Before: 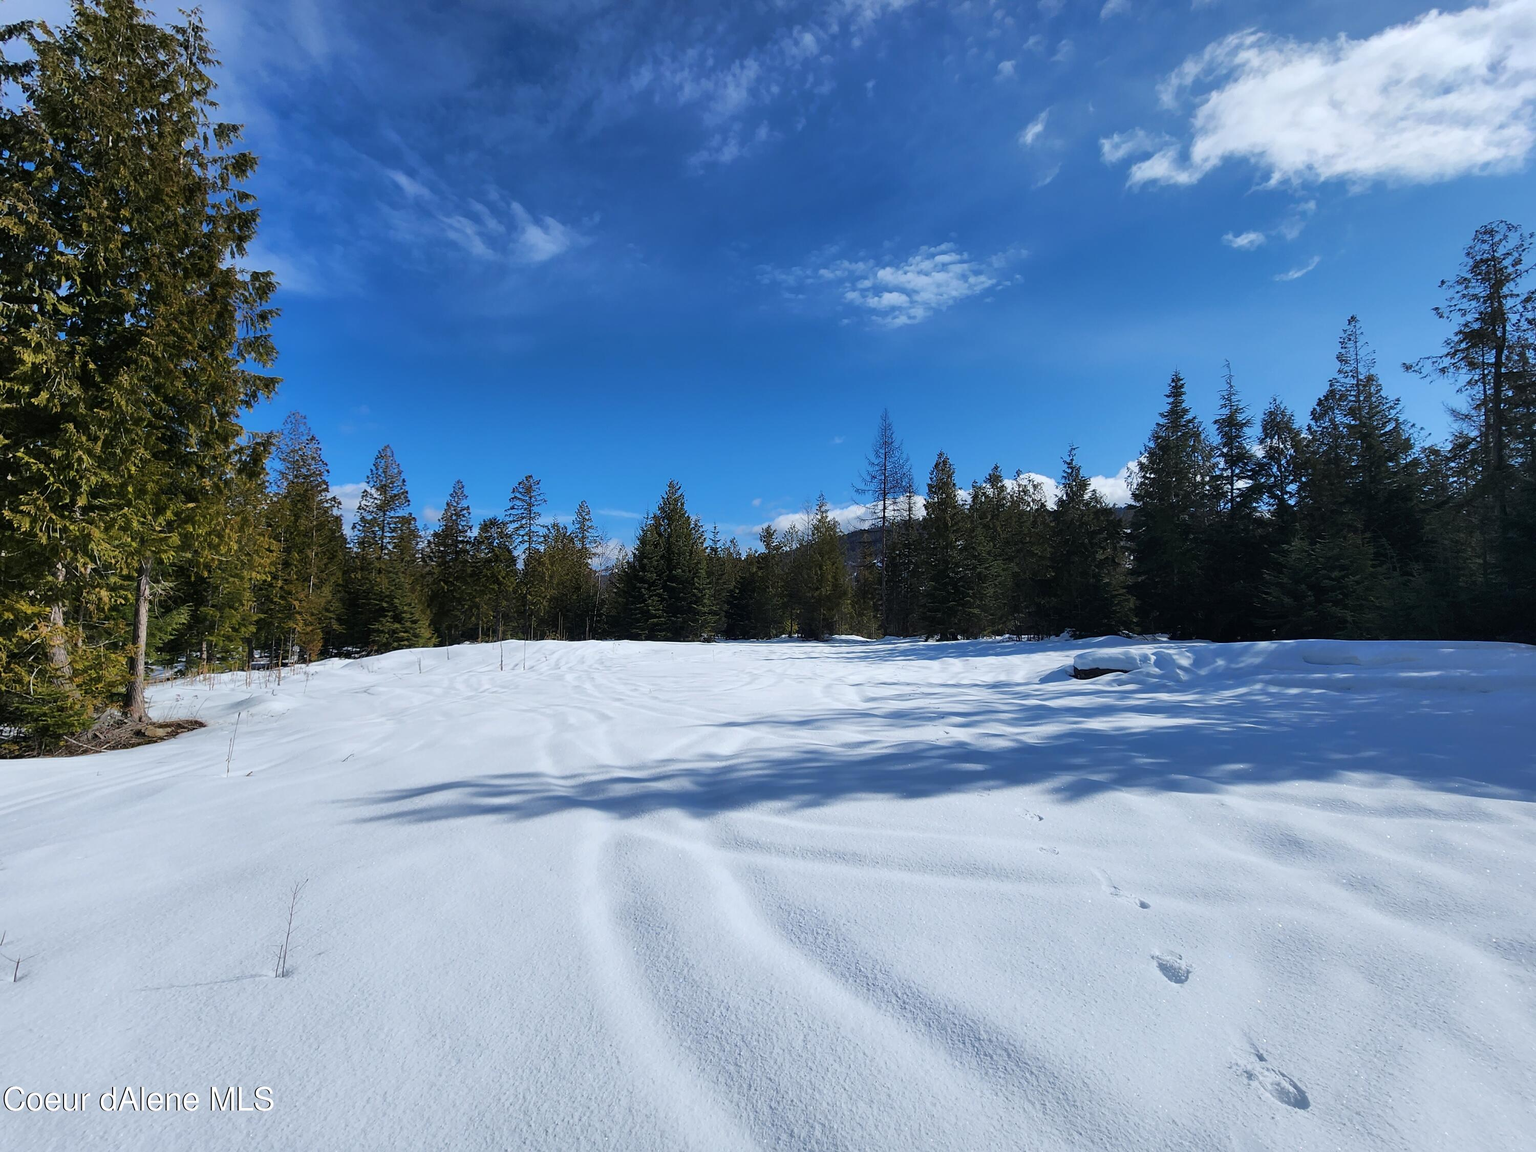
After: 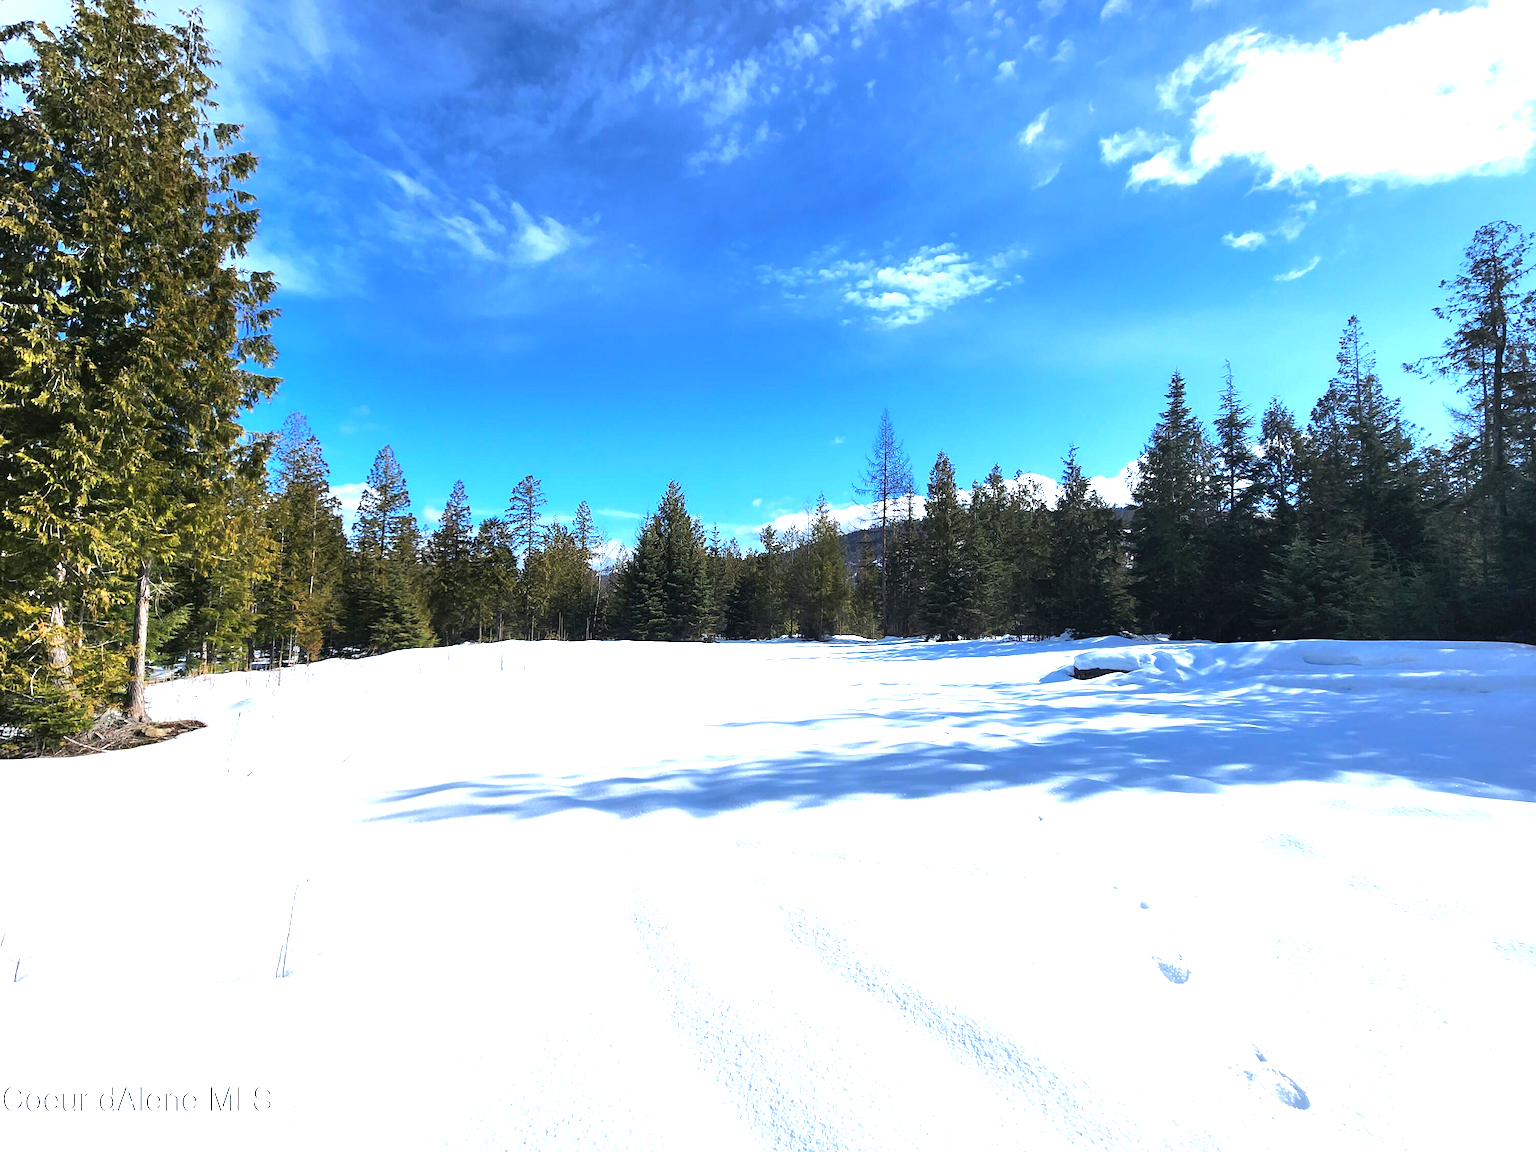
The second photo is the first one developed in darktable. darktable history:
exposure: black level correction 0, exposure 1.407 EV, compensate highlight preservation false
base curve: curves: ch0 [(0, 0) (0.303, 0.277) (1, 1)], preserve colors none
